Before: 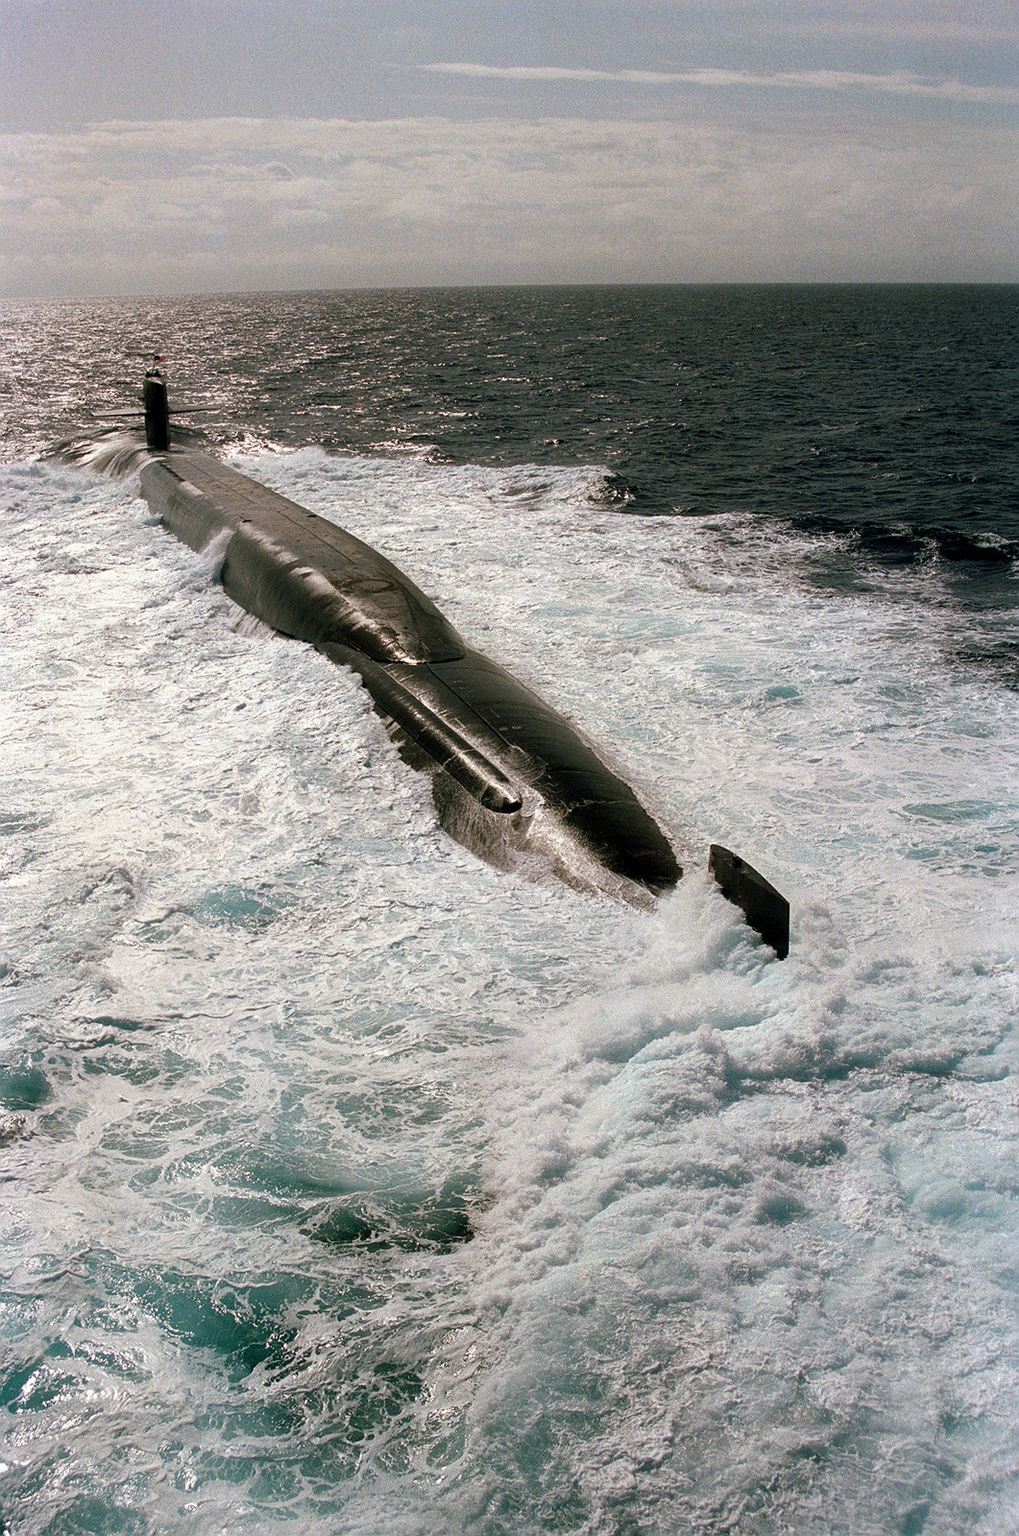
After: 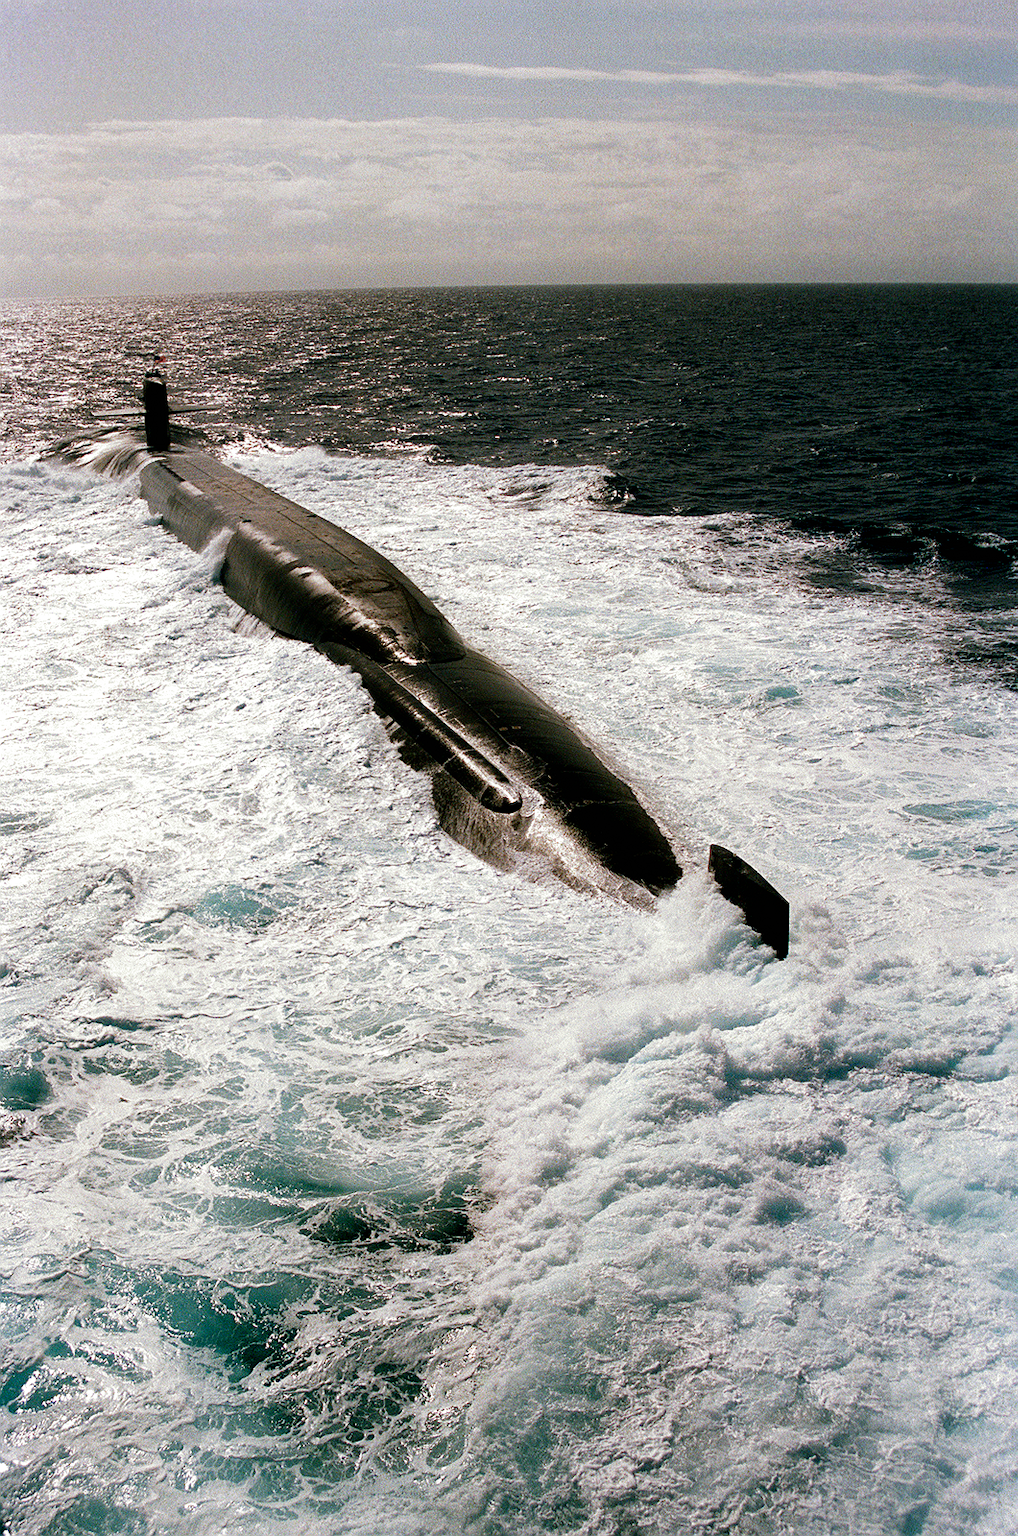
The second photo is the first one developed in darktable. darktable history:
filmic rgb: black relative exposure -8.2 EV, white relative exposure 2.2 EV, threshold 3 EV, hardness 7.11, latitude 75%, contrast 1.325, highlights saturation mix -2%, shadows ↔ highlights balance 30%, preserve chrominance no, color science v5 (2021), contrast in shadows safe, contrast in highlights safe, enable highlight reconstruction true
split-toning: shadows › saturation 0.61, highlights › saturation 0.58, balance -28.74, compress 87.36%
